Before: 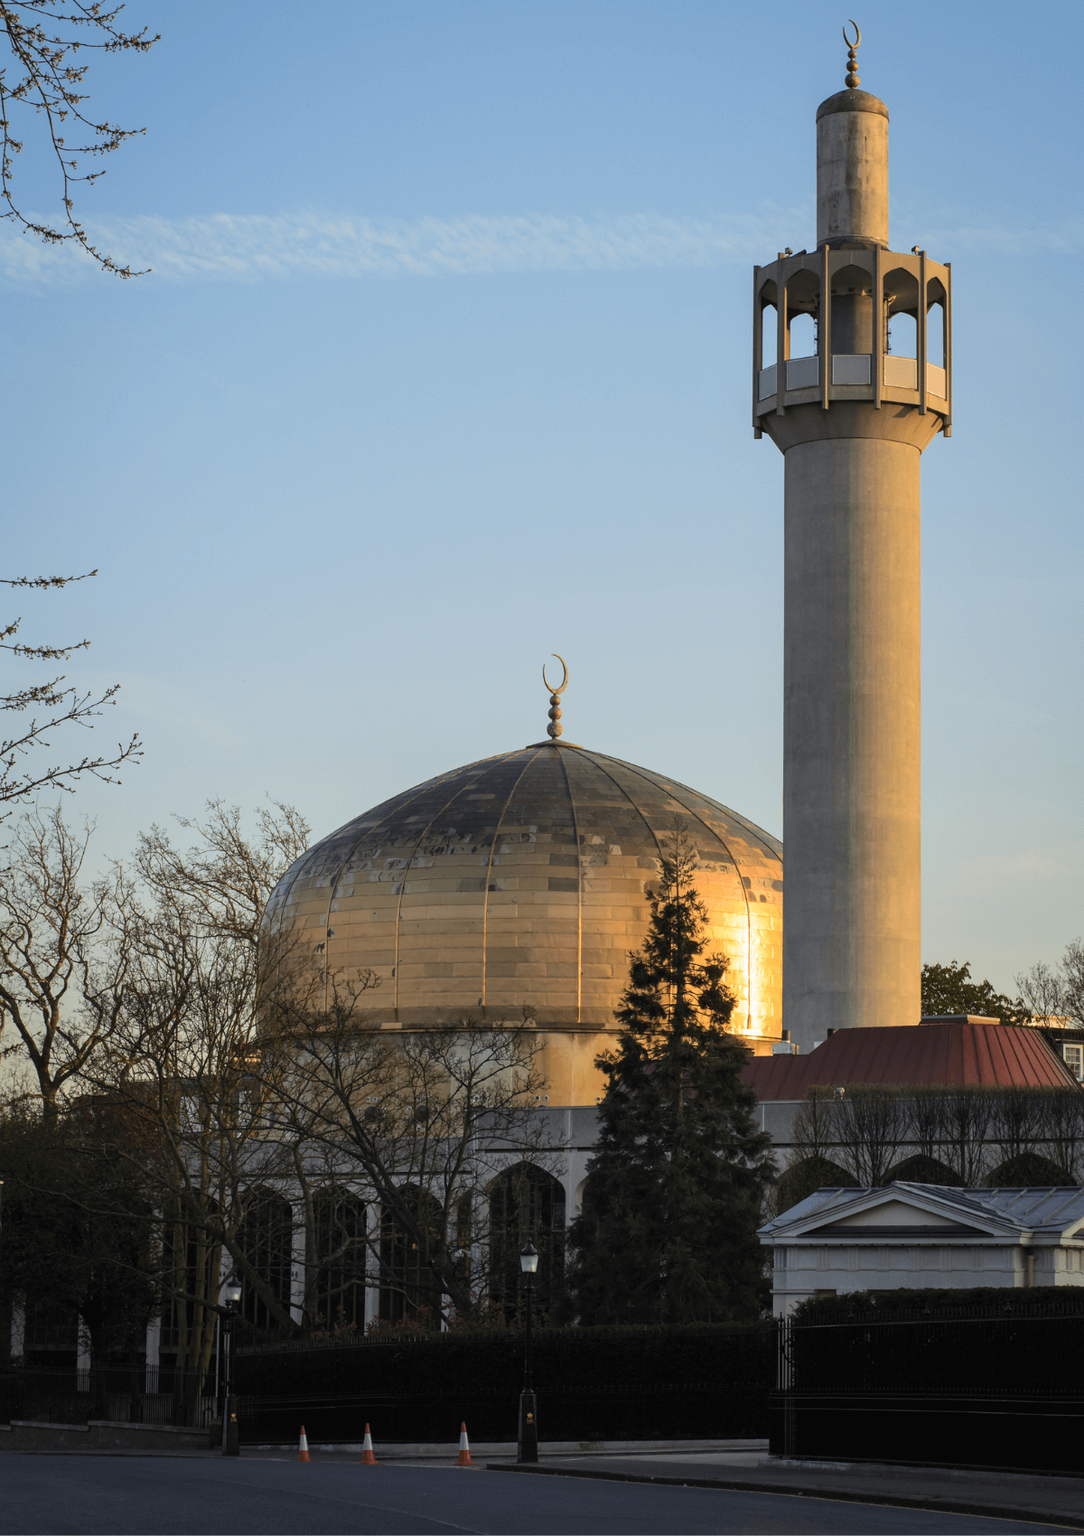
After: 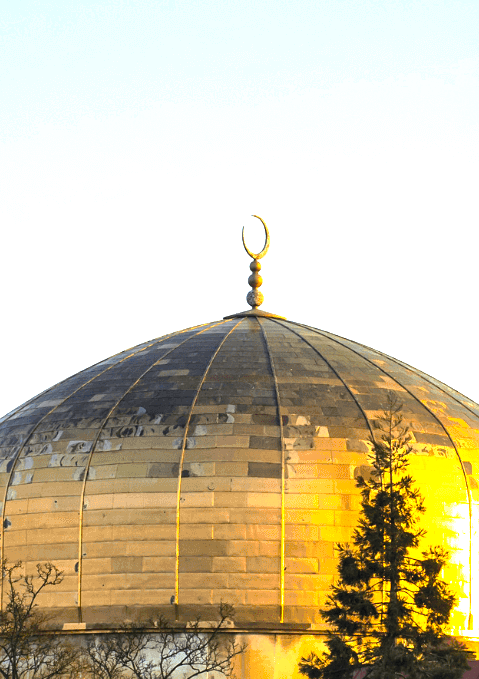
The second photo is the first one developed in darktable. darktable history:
sharpen: amount 0.2
local contrast: mode bilateral grid, contrast 20, coarseness 50, detail 150%, midtone range 0.2
crop: left 30%, top 30%, right 30%, bottom 30%
color balance rgb: perceptual saturation grading › global saturation 36%, perceptual brilliance grading › global brilliance 10%, global vibrance 20%
exposure: black level correction 0, exposure 1 EV, compensate exposure bias true, compensate highlight preservation false
